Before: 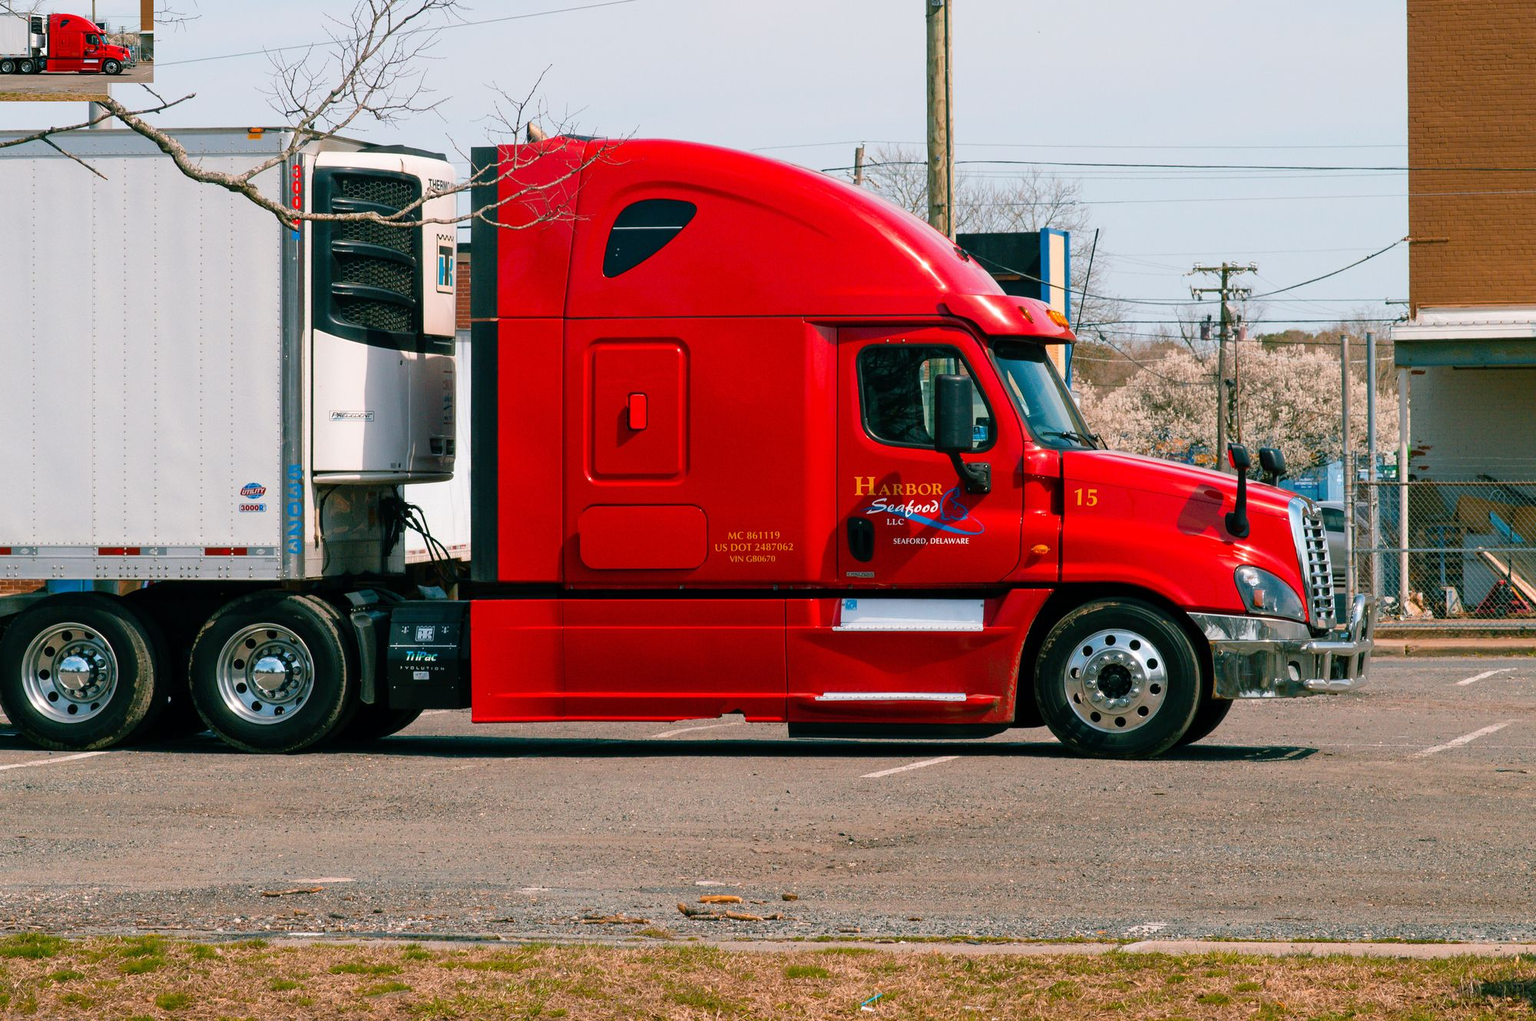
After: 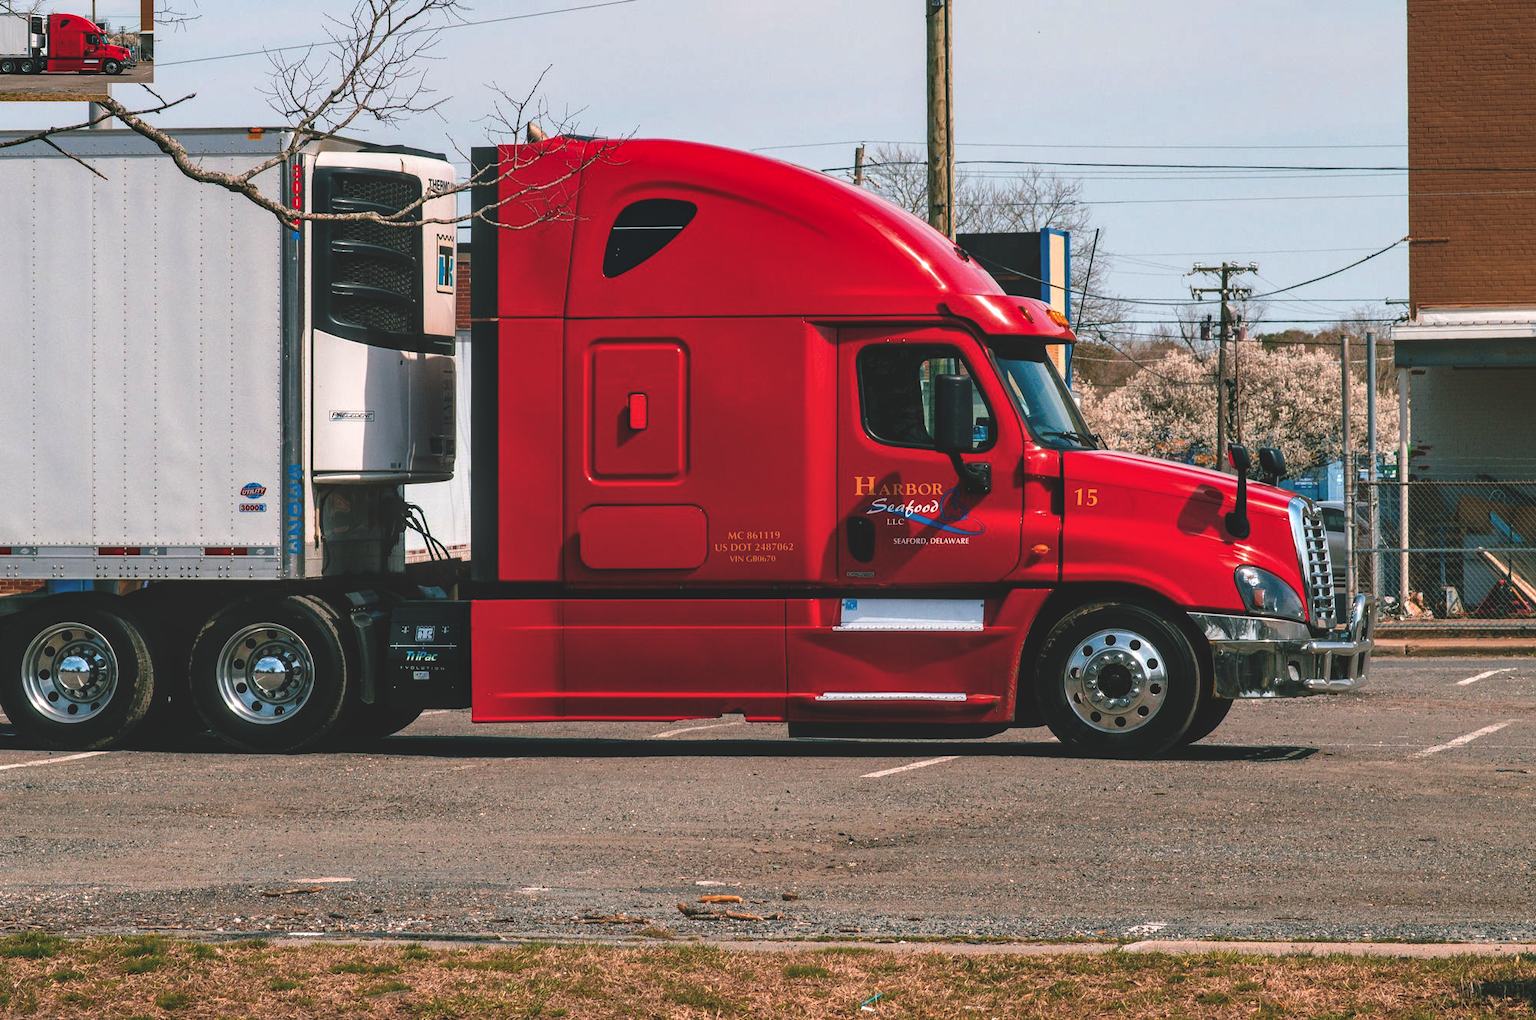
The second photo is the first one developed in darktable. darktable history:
rgb curve: curves: ch0 [(0, 0.186) (0.314, 0.284) (0.775, 0.708) (1, 1)], compensate middle gray true, preserve colors none
local contrast: detail 144%
